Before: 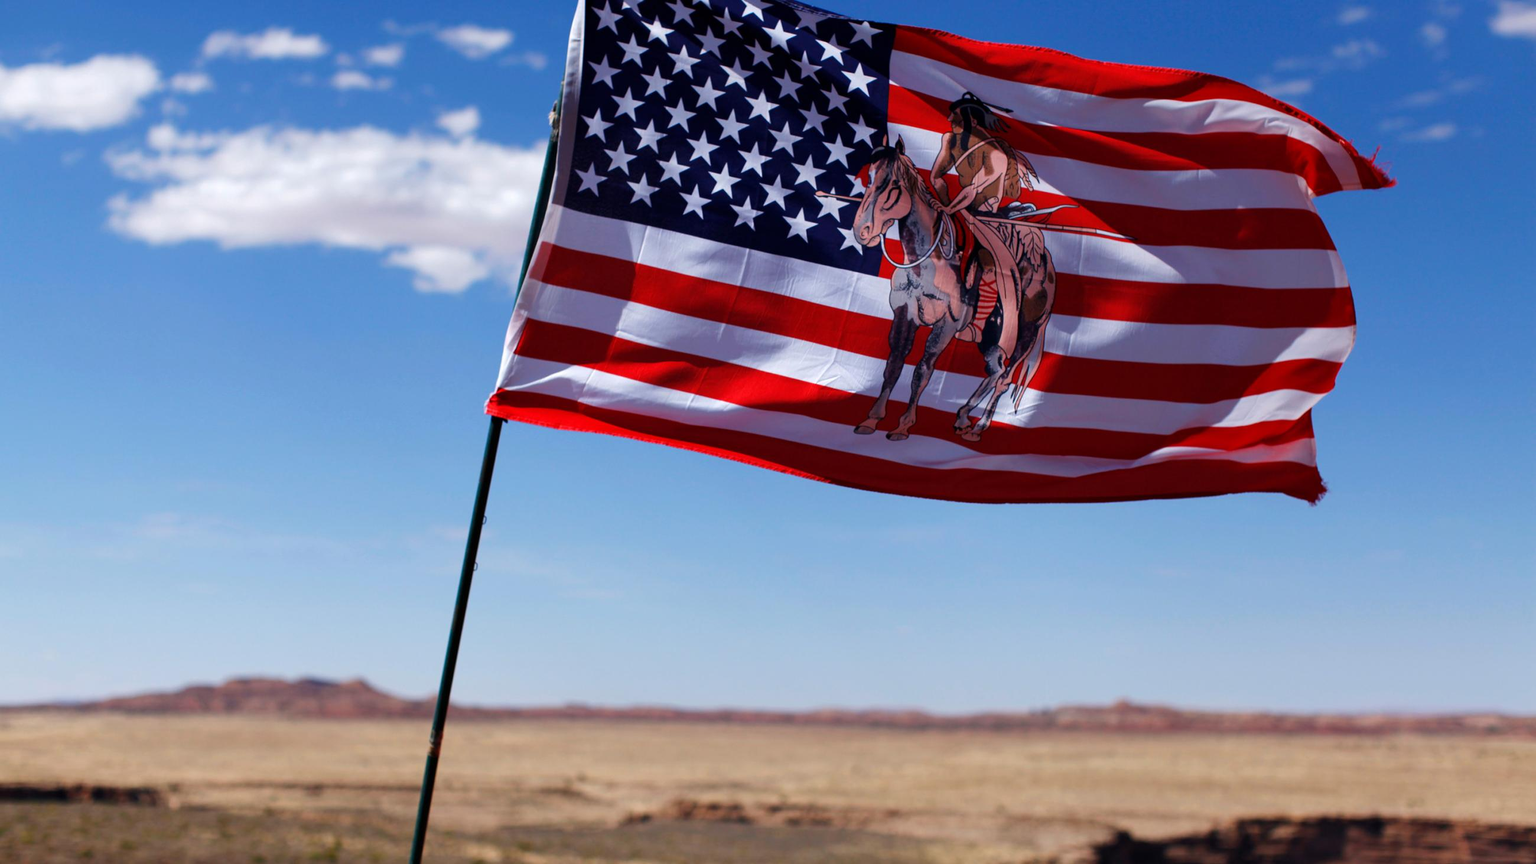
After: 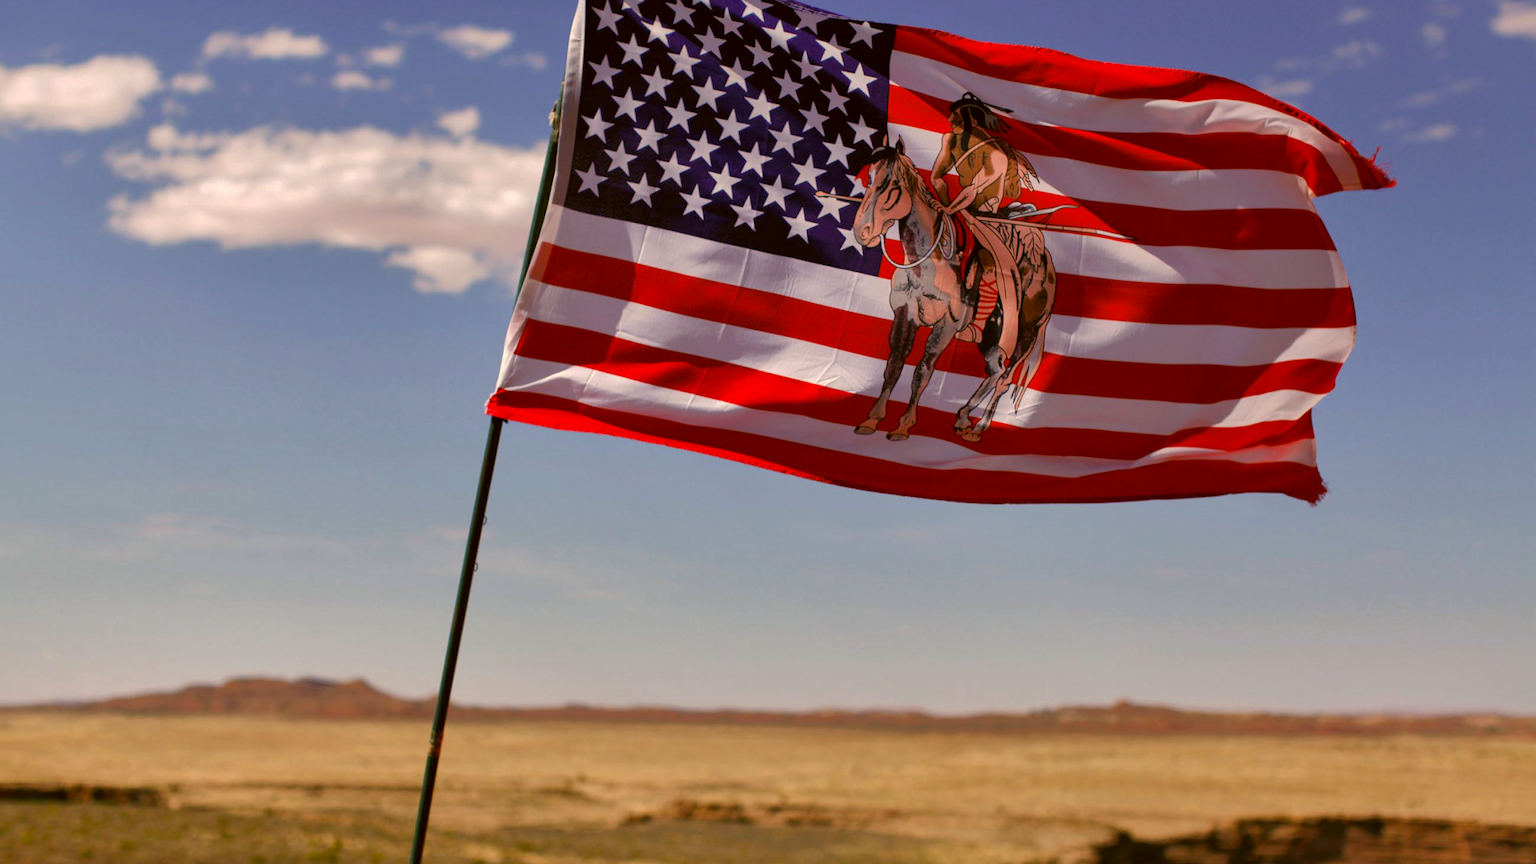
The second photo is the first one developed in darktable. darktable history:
shadows and highlights: shadows 58.15, highlights -59.81
color correction: highlights a* 8.88, highlights b* 15.87, shadows a* -0.531, shadows b* 26.02
